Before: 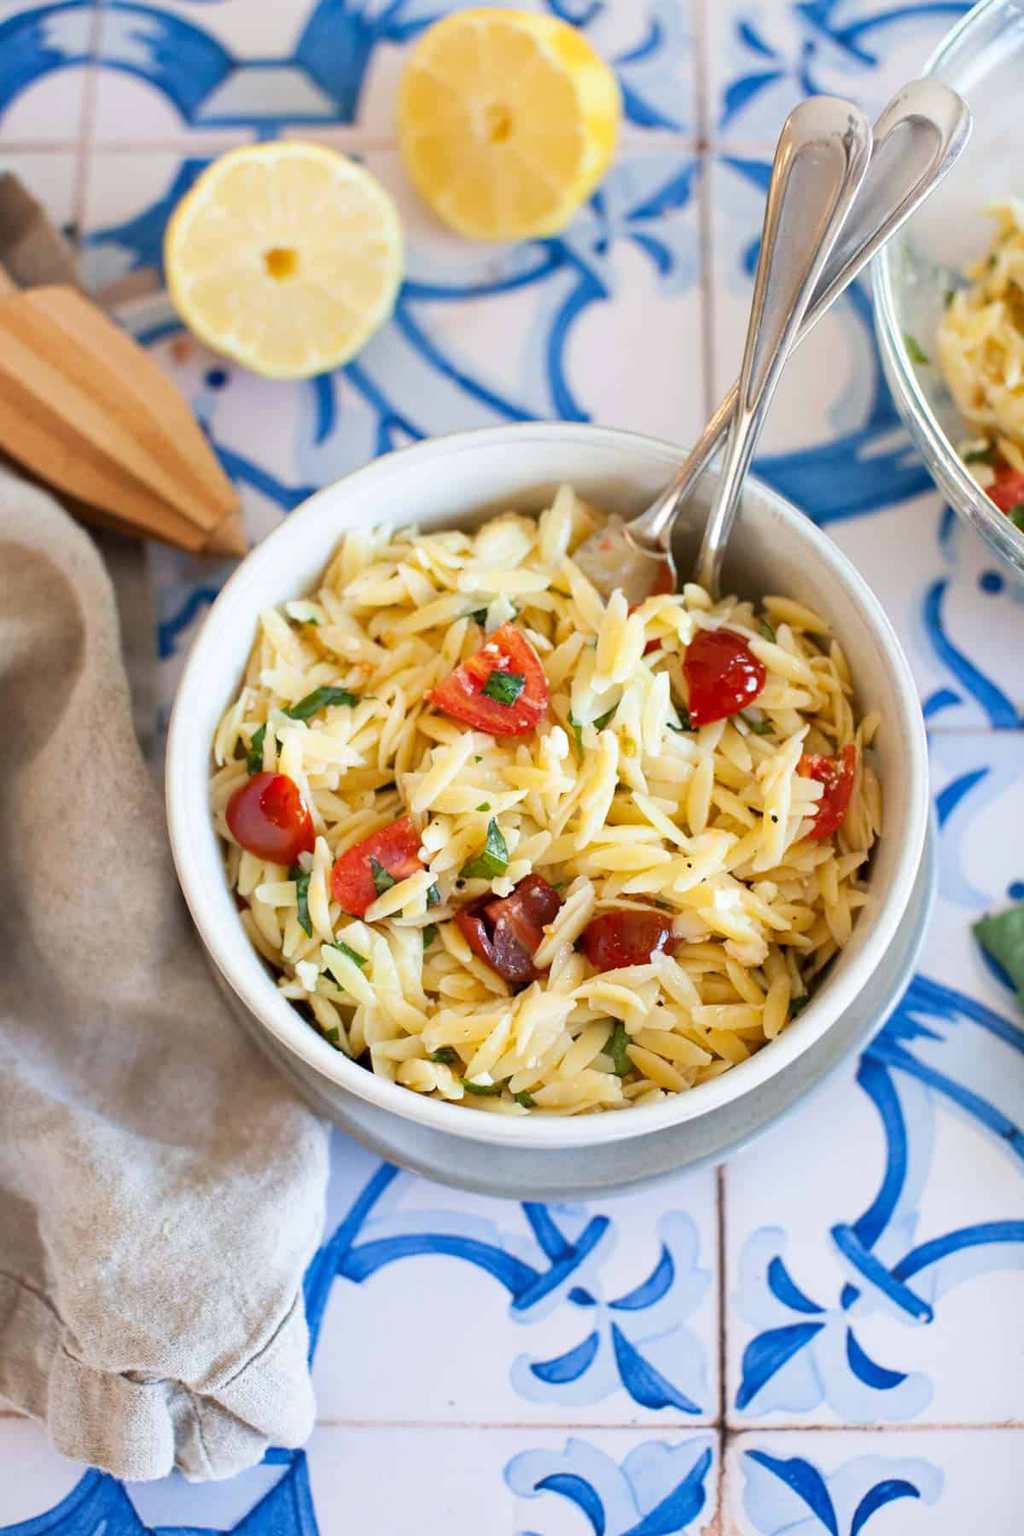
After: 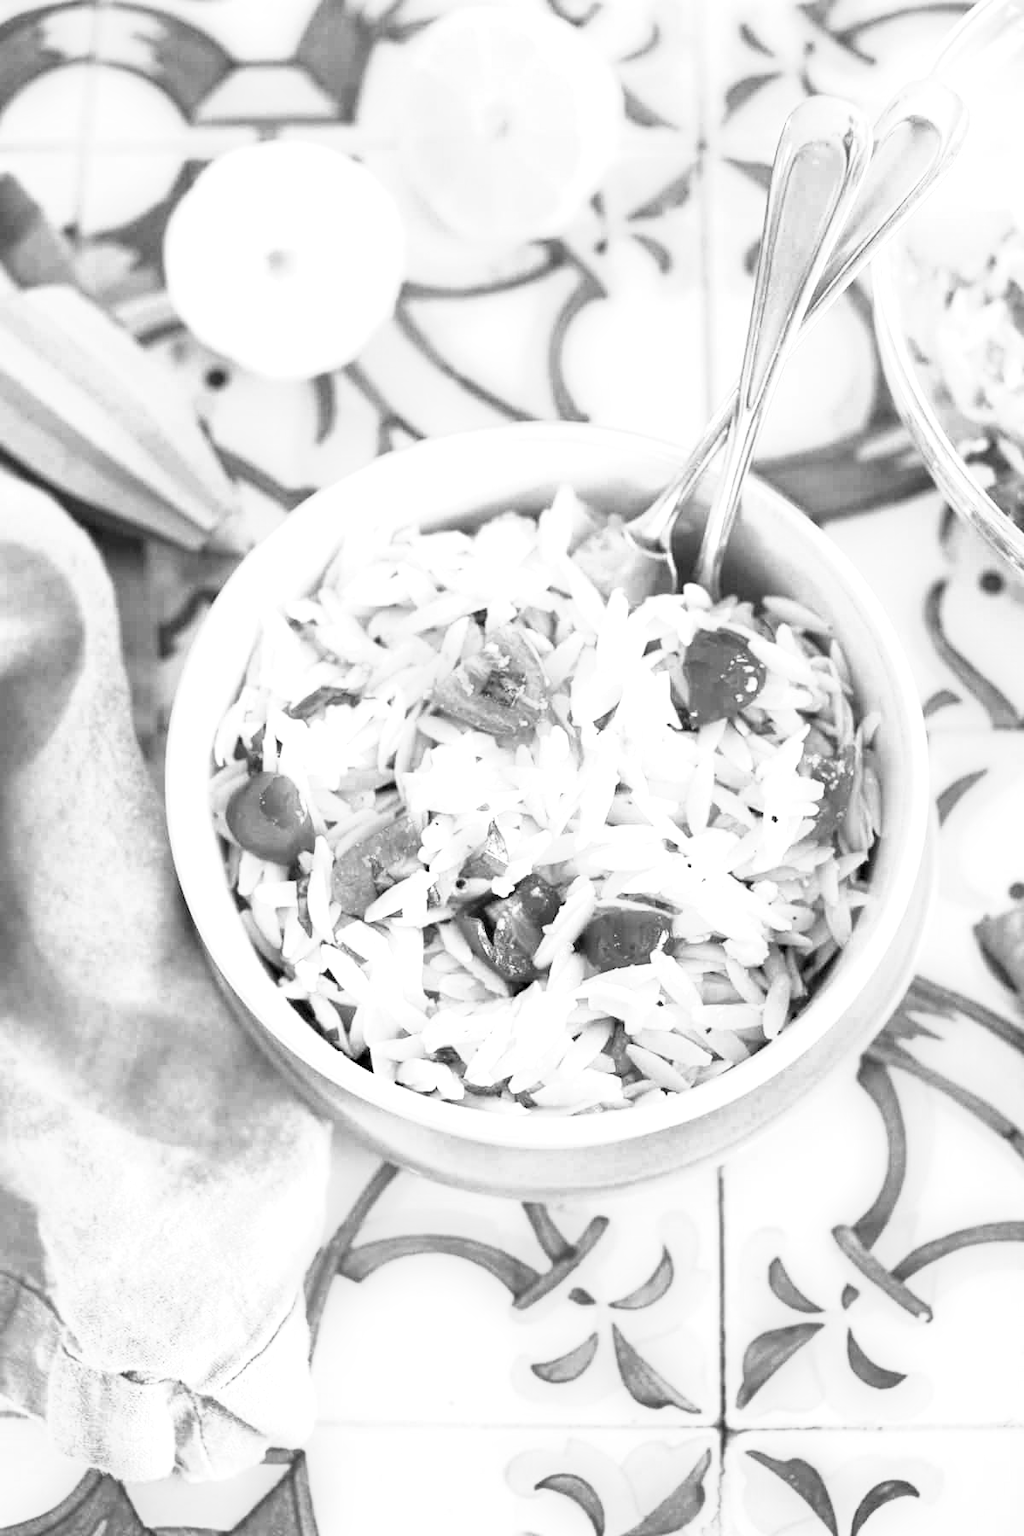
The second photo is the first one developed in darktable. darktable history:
base curve: curves: ch0 [(0, 0) (0.557, 0.834) (1, 1)]
monochrome: a -6.99, b 35.61, size 1.4
exposure: black level correction 0, exposure 0.7 EV, compensate exposure bias true, compensate highlight preservation false
local contrast: highlights 100%, shadows 100%, detail 120%, midtone range 0.2
